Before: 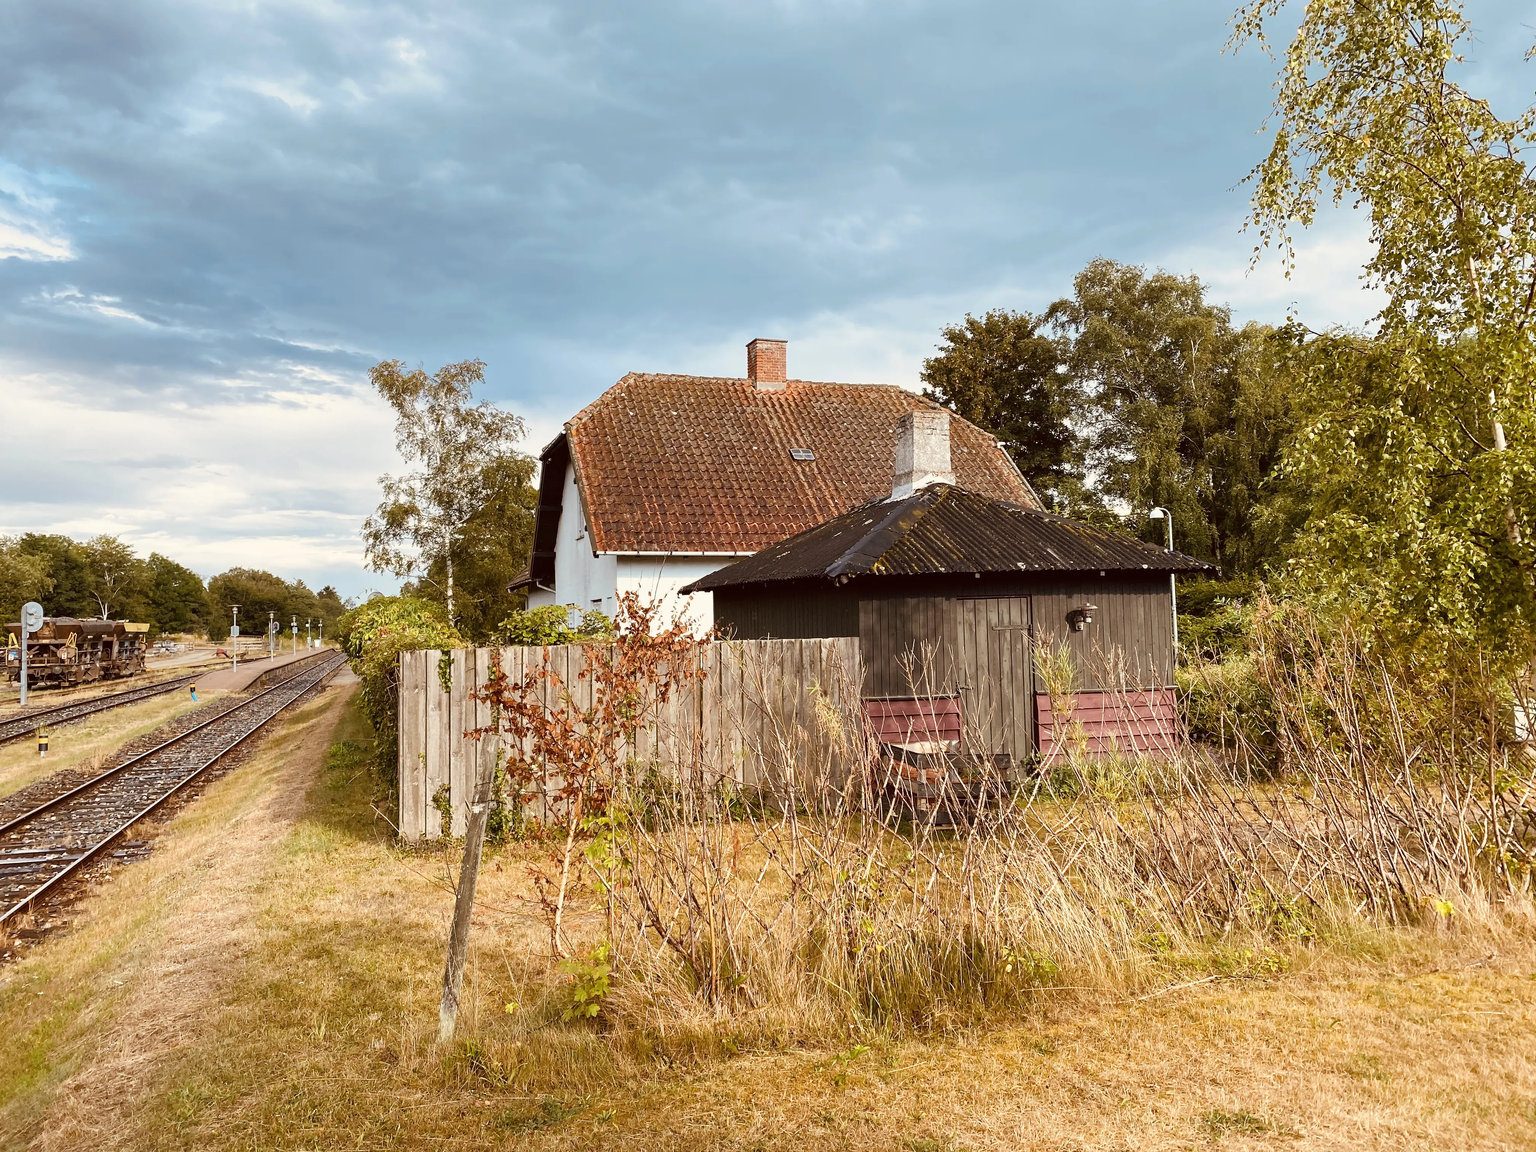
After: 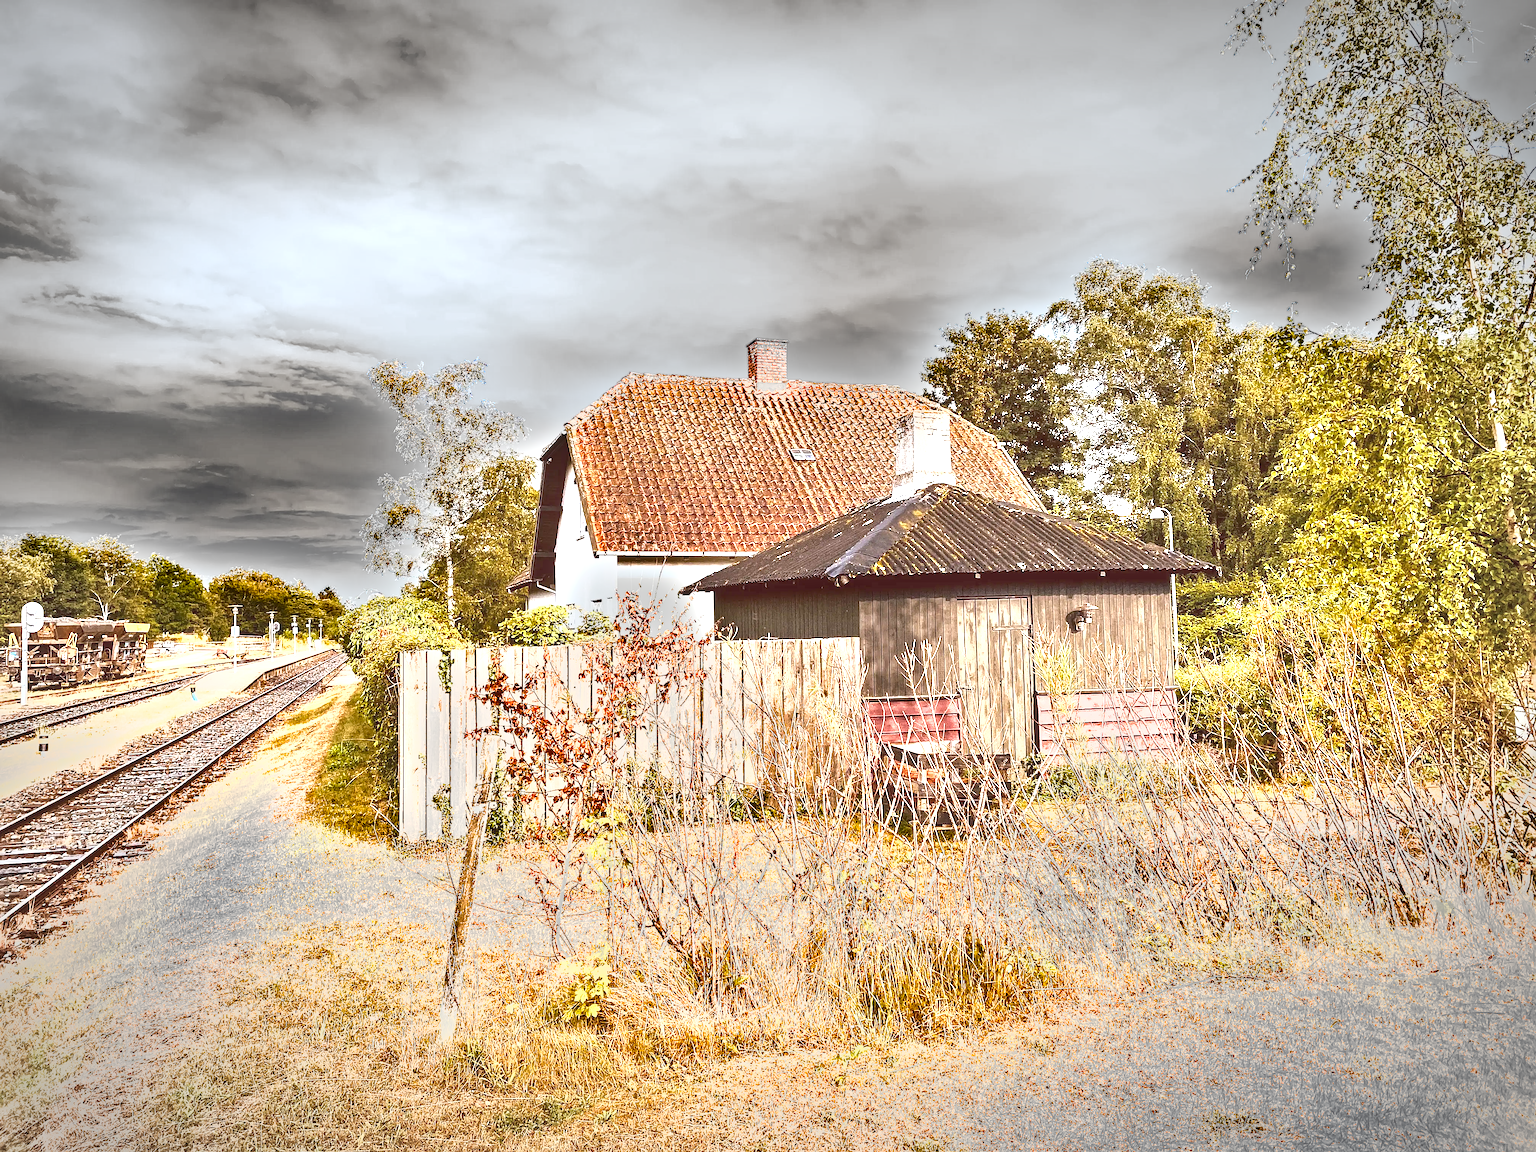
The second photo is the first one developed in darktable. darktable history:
sharpen: on, module defaults
shadows and highlights: shadows 12, white point adjustment 1.2, soften with gaussian
vignetting: automatic ratio true
exposure: black level correction 0, exposure 2 EV, compensate highlight preservation false
local contrast: highlights 74%, shadows 55%, detail 176%, midtone range 0.207
white balance: red 0.976, blue 1.04
